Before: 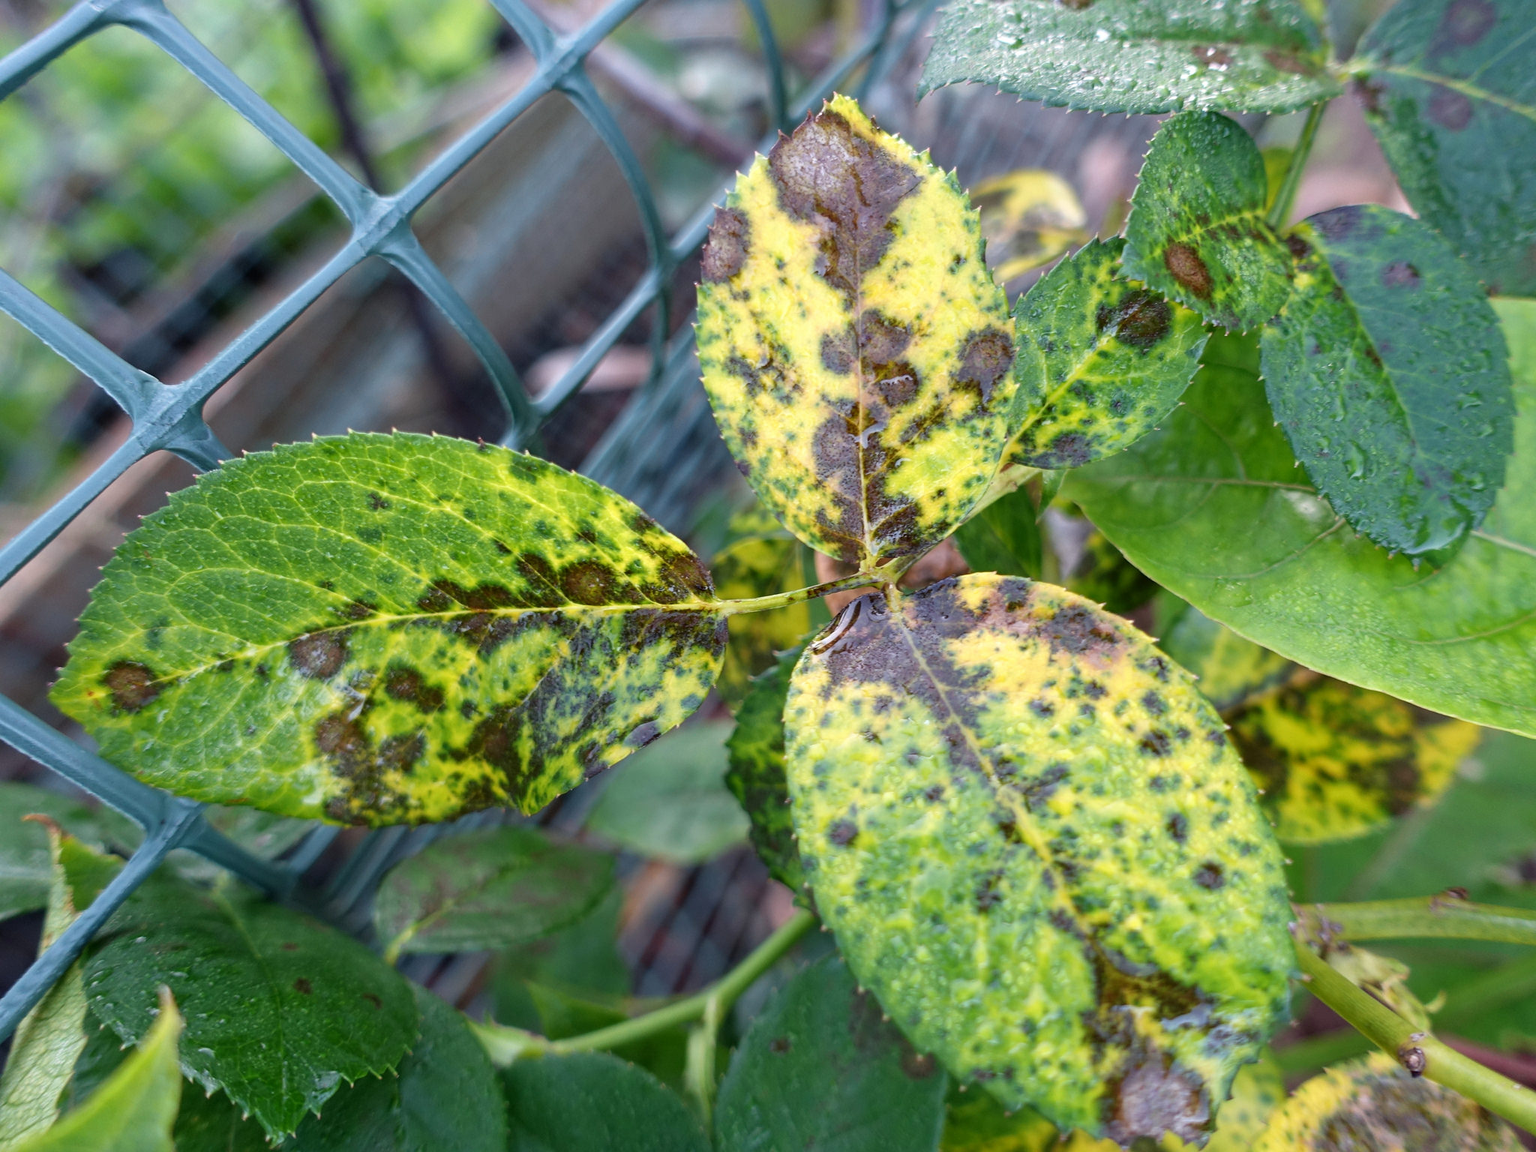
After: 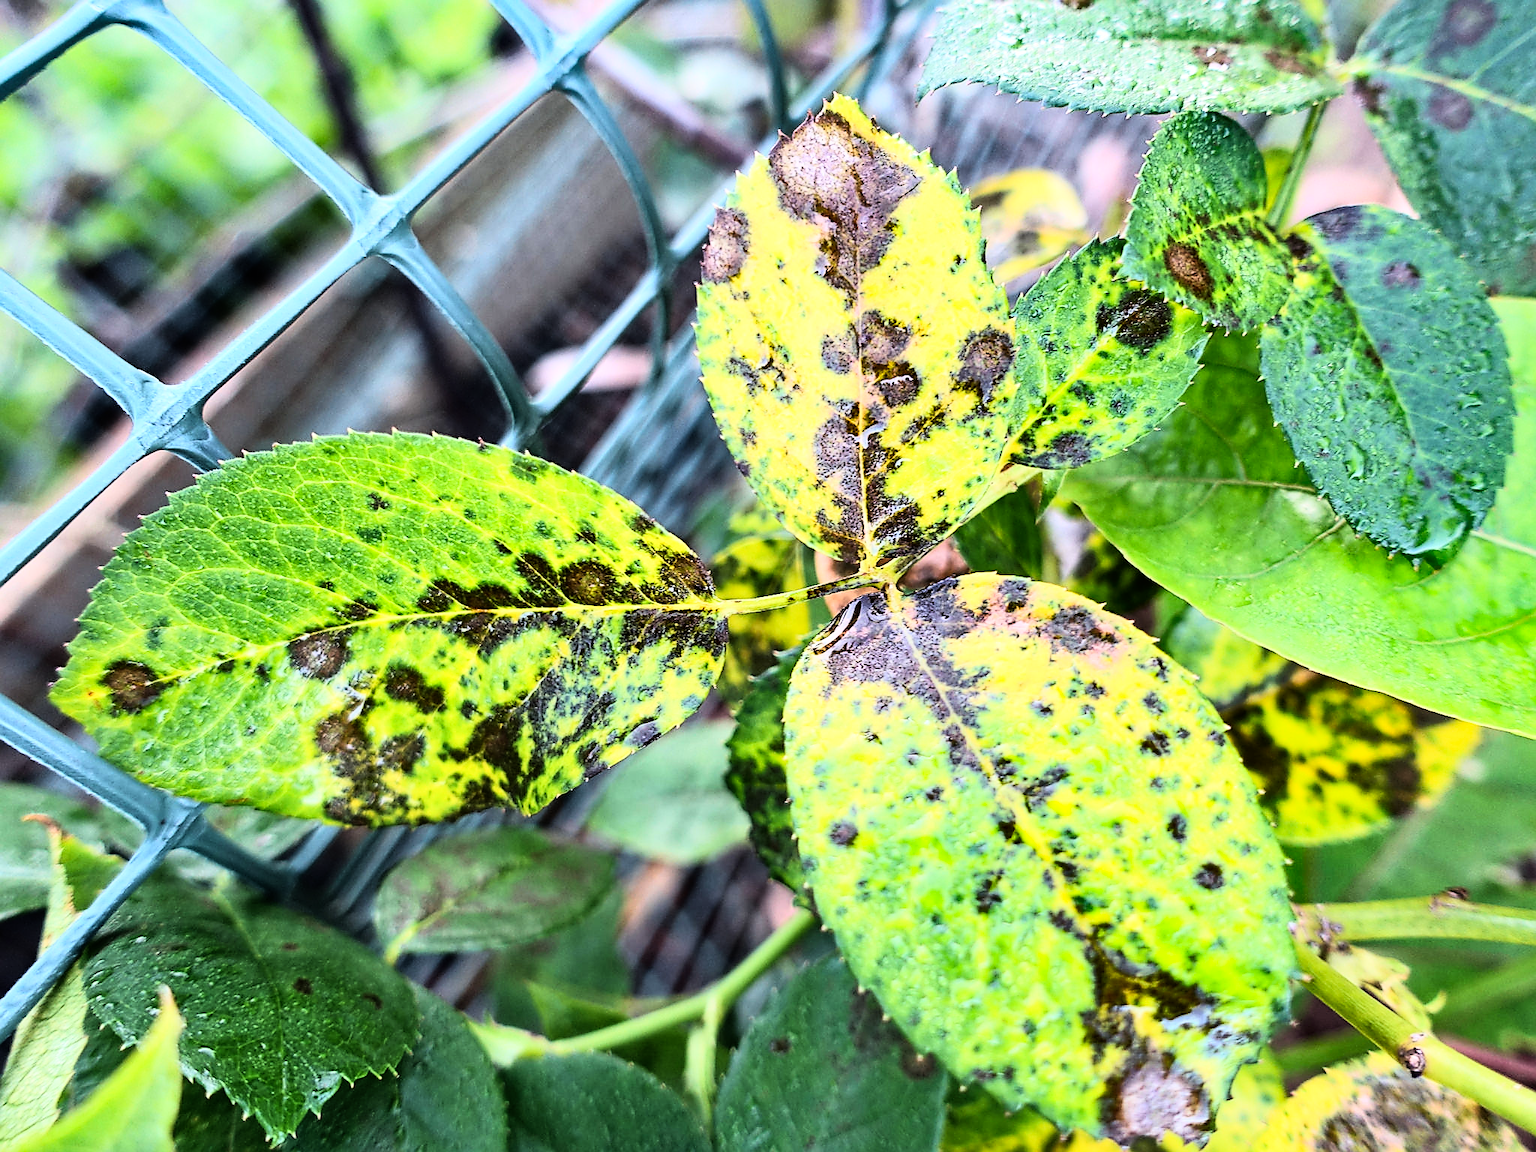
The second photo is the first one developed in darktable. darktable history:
sharpen: radius 1.4, amount 1.25, threshold 0.7
rgb curve: curves: ch0 [(0, 0) (0.21, 0.15) (0.24, 0.21) (0.5, 0.75) (0.75, 0.96) (0.89, 0.99) (1, 1)]; ch1 [(0, 0.02) (0.21, 0.13) (0.25, 0.2) (0.5, 0.67) (0.75, 0.9) (0.89, 0.97) (1, 1)]; ch2 [(0, 0.02) (0.21, 0.13) (0.25, 0.2) (0.5, 0.67) (0.75, 0.9) (0.89, 0.97) (1, 1)], compensate middle gray true
shadows and highlights: soften with gaussian
